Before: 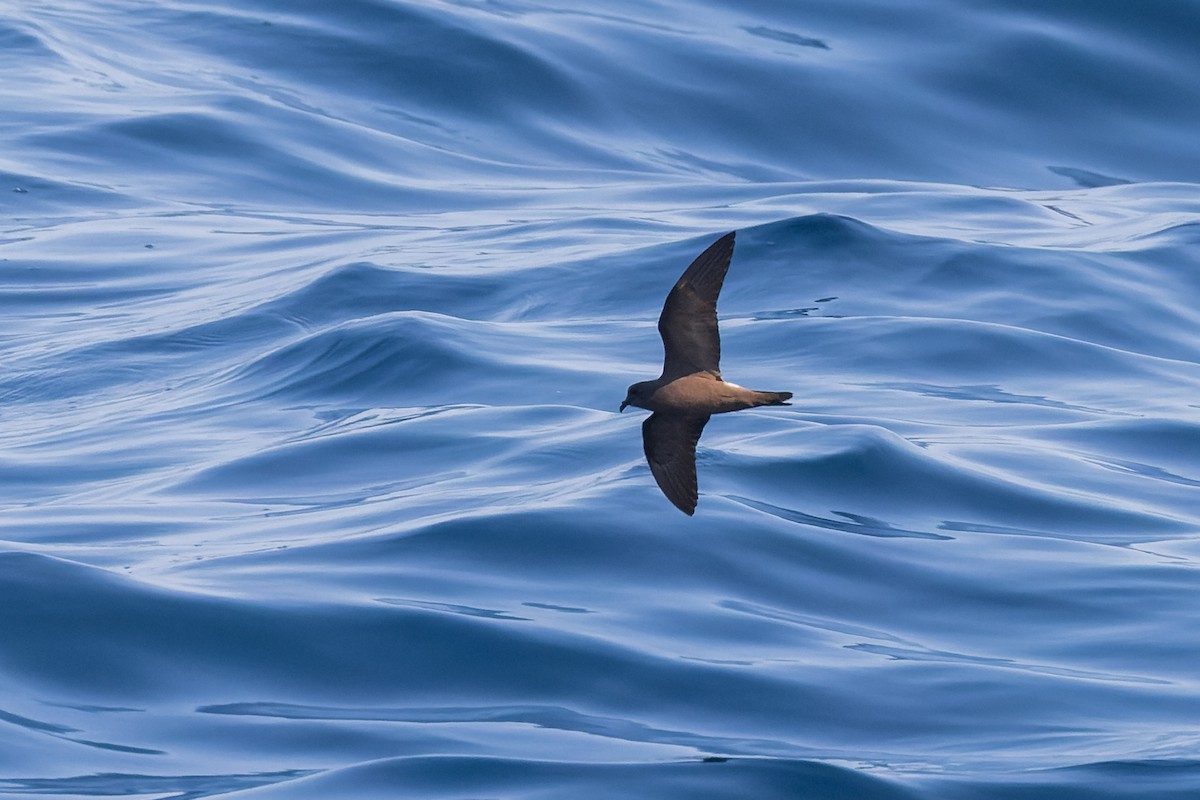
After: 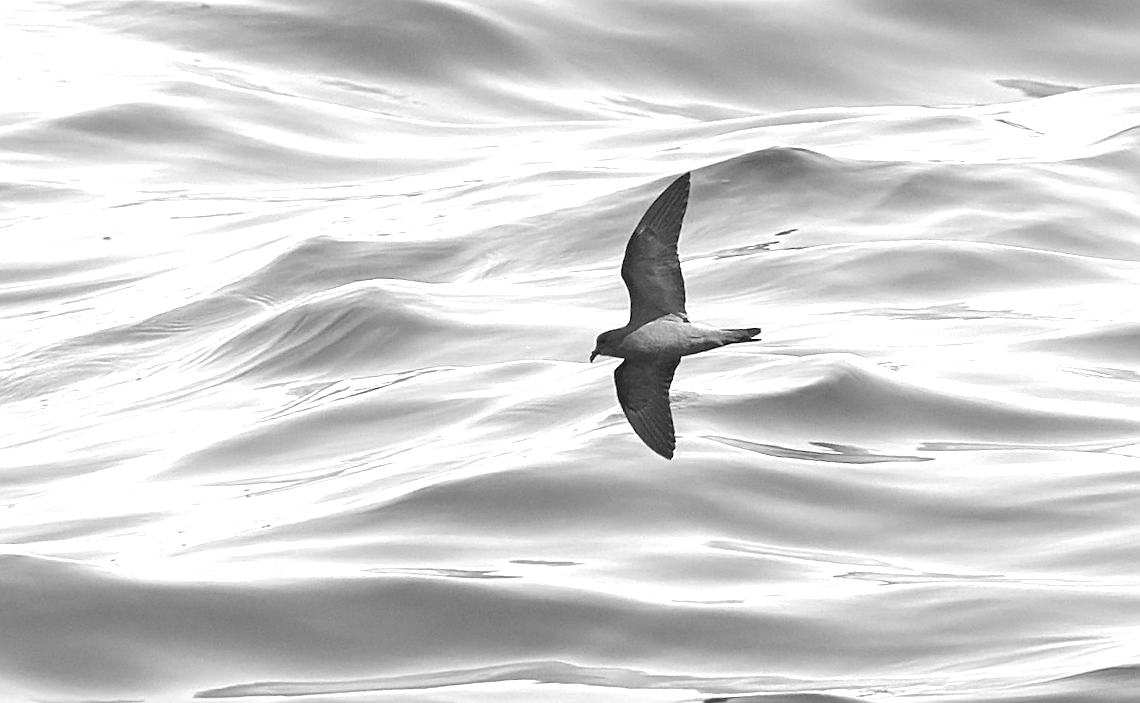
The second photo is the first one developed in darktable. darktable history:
color calibration: output gray [0.28, 0.41, 0.31, 0], gray › normalize channels true, illuminant same as pipeline (D50), adaptation XYZ, x 0.346, y 0.359, gamut compression 0
rotate and perspective: rotation -5°, crop left 0.05, crop right 0.952, crop top 0.11, crop bottom 0.89
exposure: black level correction 0, exposure 1.379 EV, compensate exposure bias true, compensate highlight preservation false
sharpen: on, module defaults
